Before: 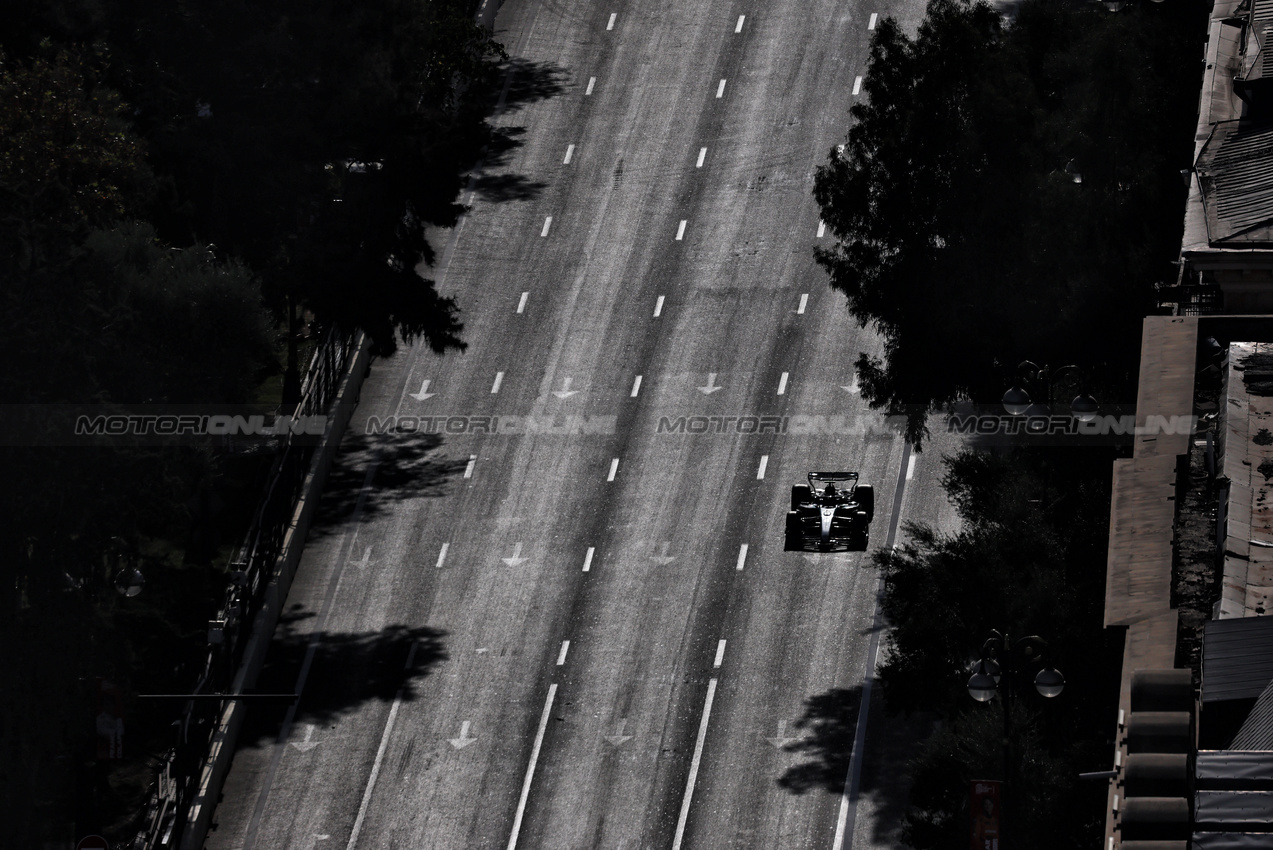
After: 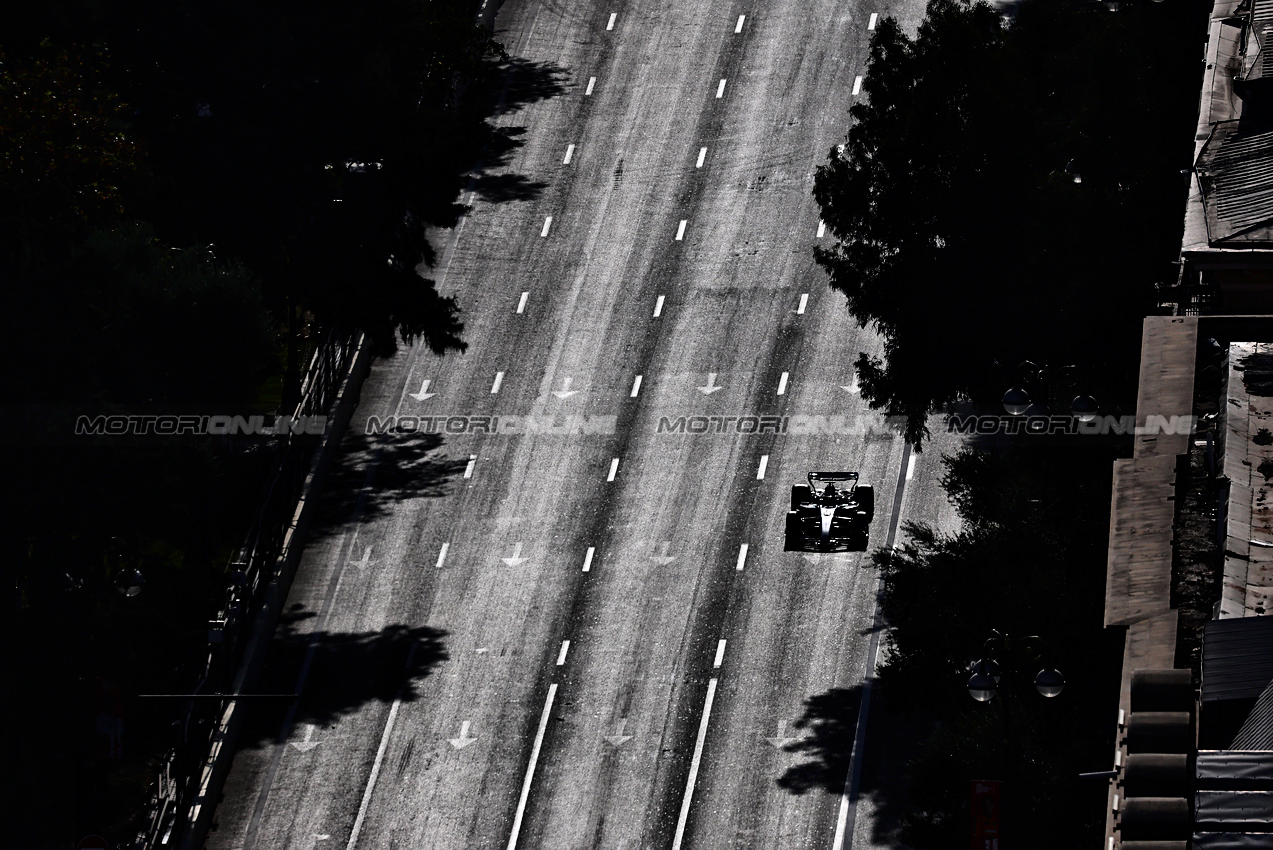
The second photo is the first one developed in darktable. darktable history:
tone curve: curves: ch0 [(0, 0) (0.003, 0.003) (0.011, 0.005) (0.025, 0.008) (0.044, 0.012) (0.069, 0.02) (0.1, 0.031) (0.136, 0.047) (0.177, 0.088) (0.224, 0.141) (0.277, 0.222) (0.335, 0.32) (0.399, 0.422) (0.468, 0.523) (0.543, 0.621) (0.623, 0.715) (0.709, 0.796) (0.801, 0.88) (0.898, 0.962) (1, 1)], color space Lab, independent channels, preserve colors none
sharpen: amount 0.216
exposure: exposure 0.202 EV, compensate exposure bias true, compensate highlight preservation false
